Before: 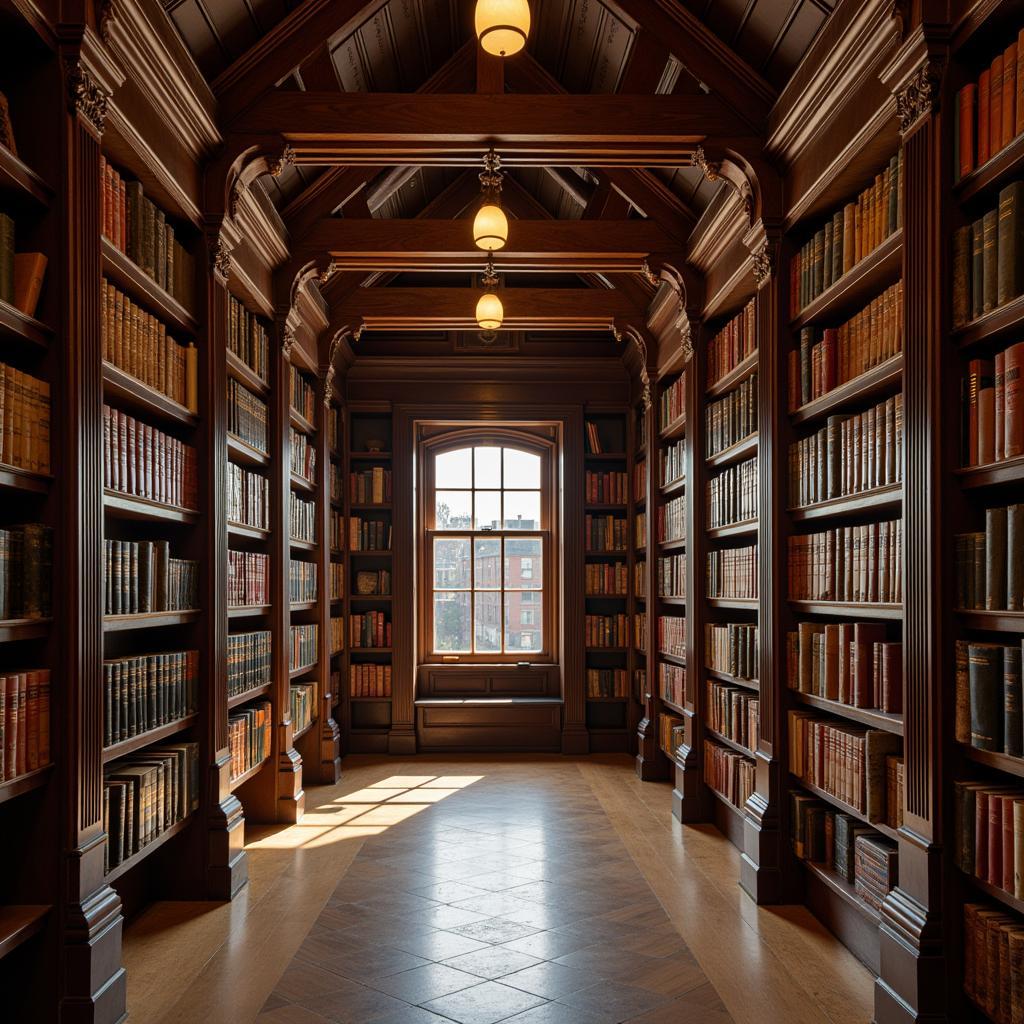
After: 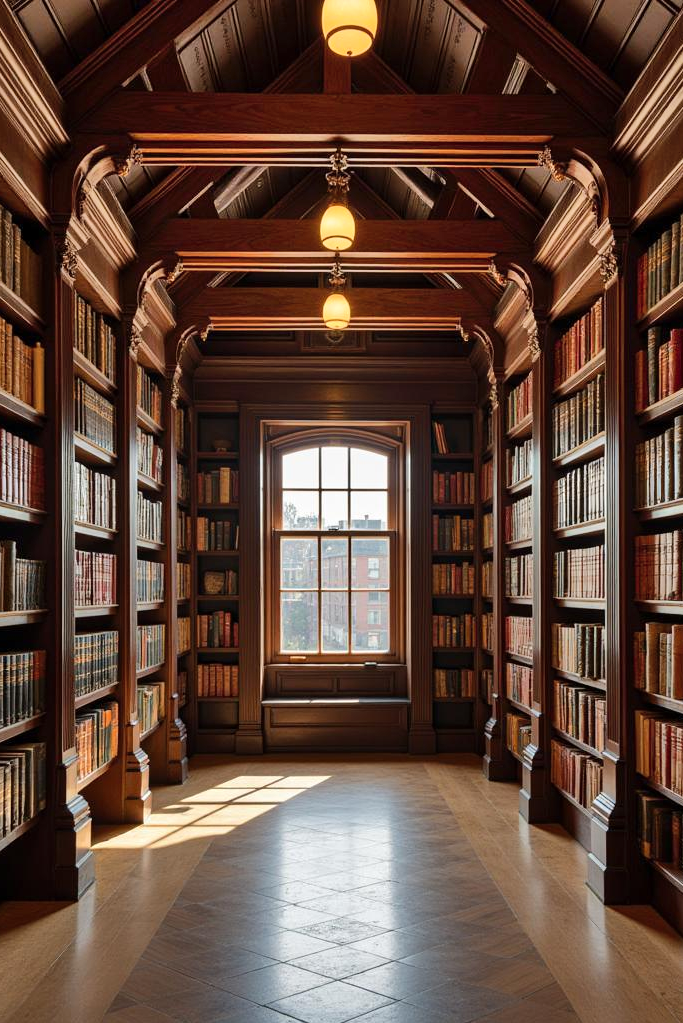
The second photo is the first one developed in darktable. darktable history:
shadows and highlights: shadows 52.9, soften with gaussian
crop and rotate: left 14.951%, right 18.335%
tone equalizer: edges refinement/feathering 500, mask exposure compensation -1.57 EV, preserve details no
